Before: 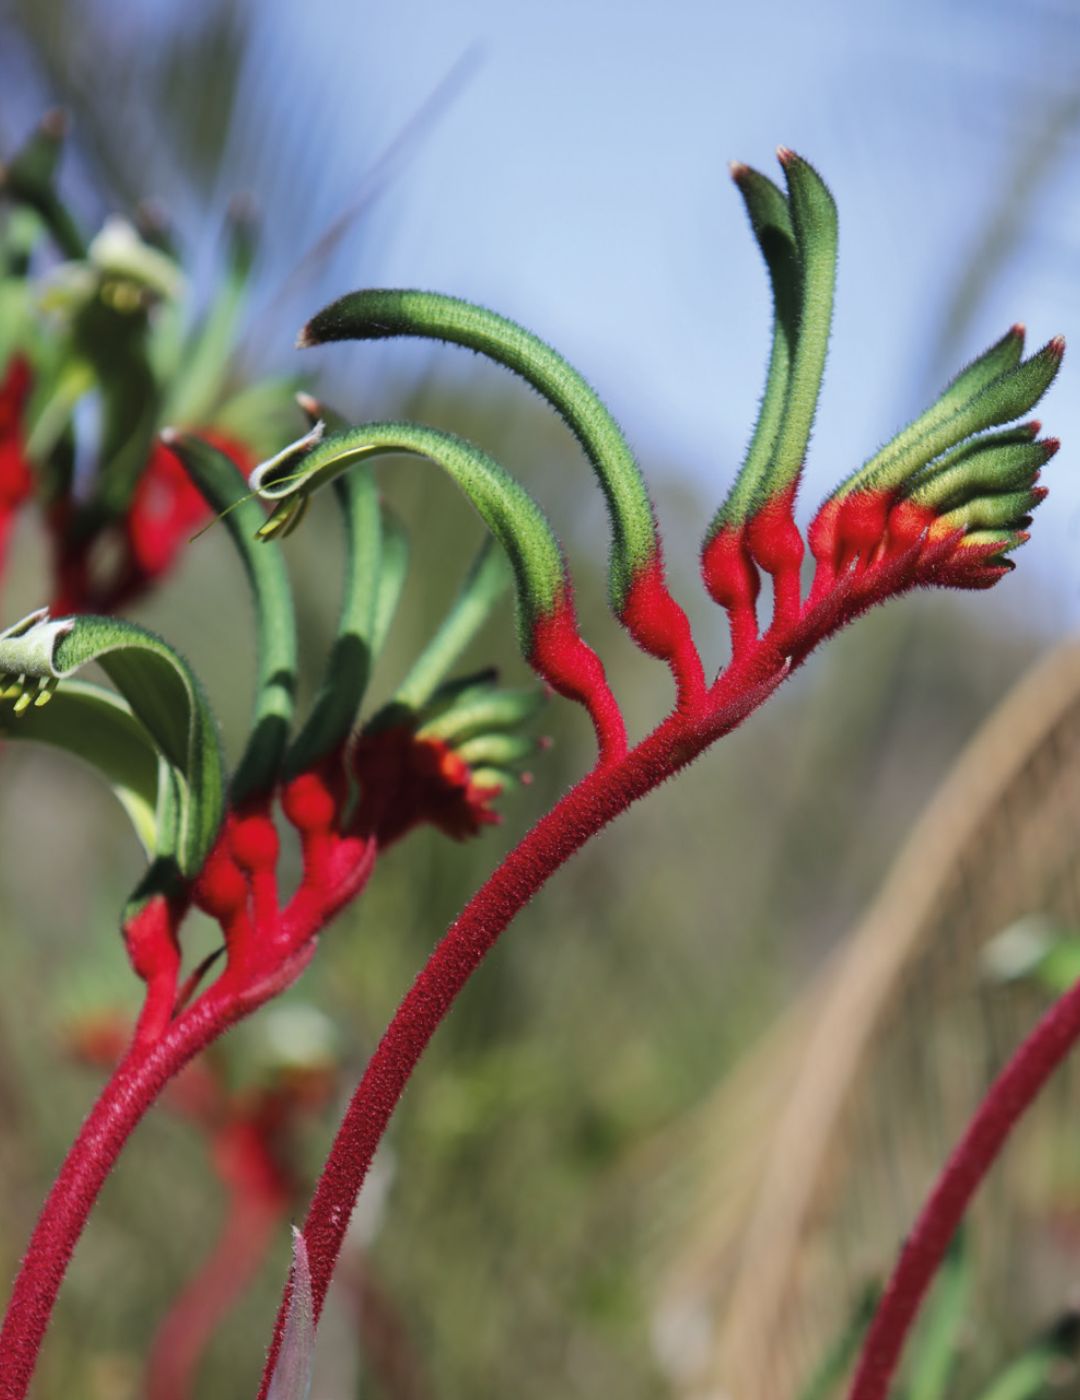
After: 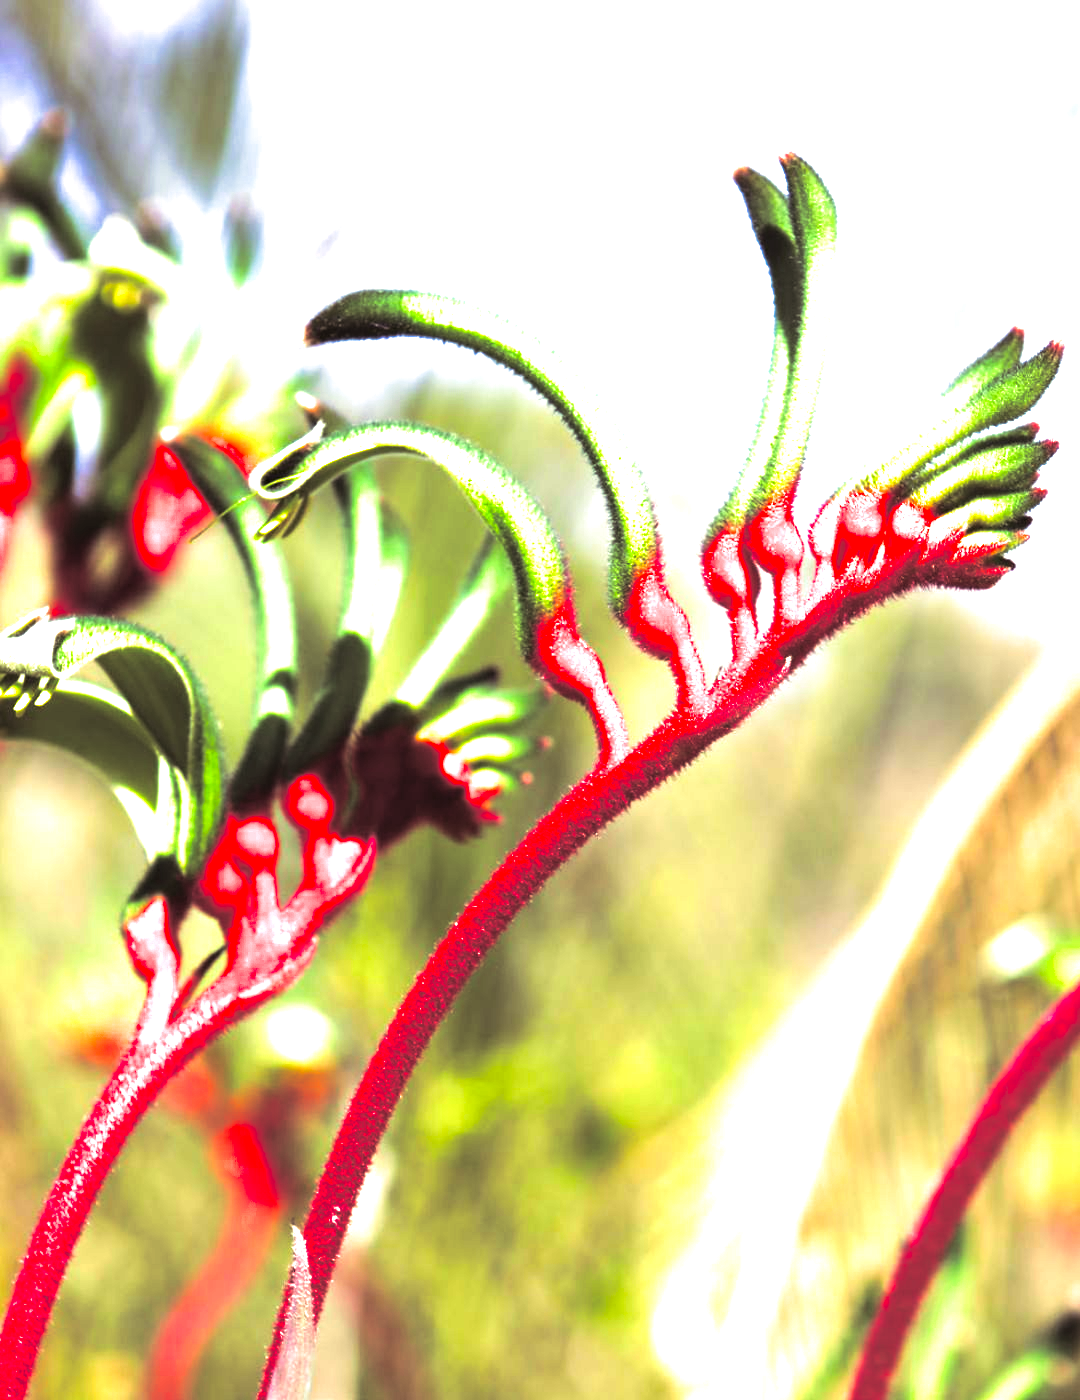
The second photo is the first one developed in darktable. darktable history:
split-toning: shadows › saturation 0.2
contrast brightness saturation: contrast 0.09, saturation 0.28
color correction: highlights a* 1.39, highlights b* 17.83
levels: levels [0, 0.281, 0.562]
